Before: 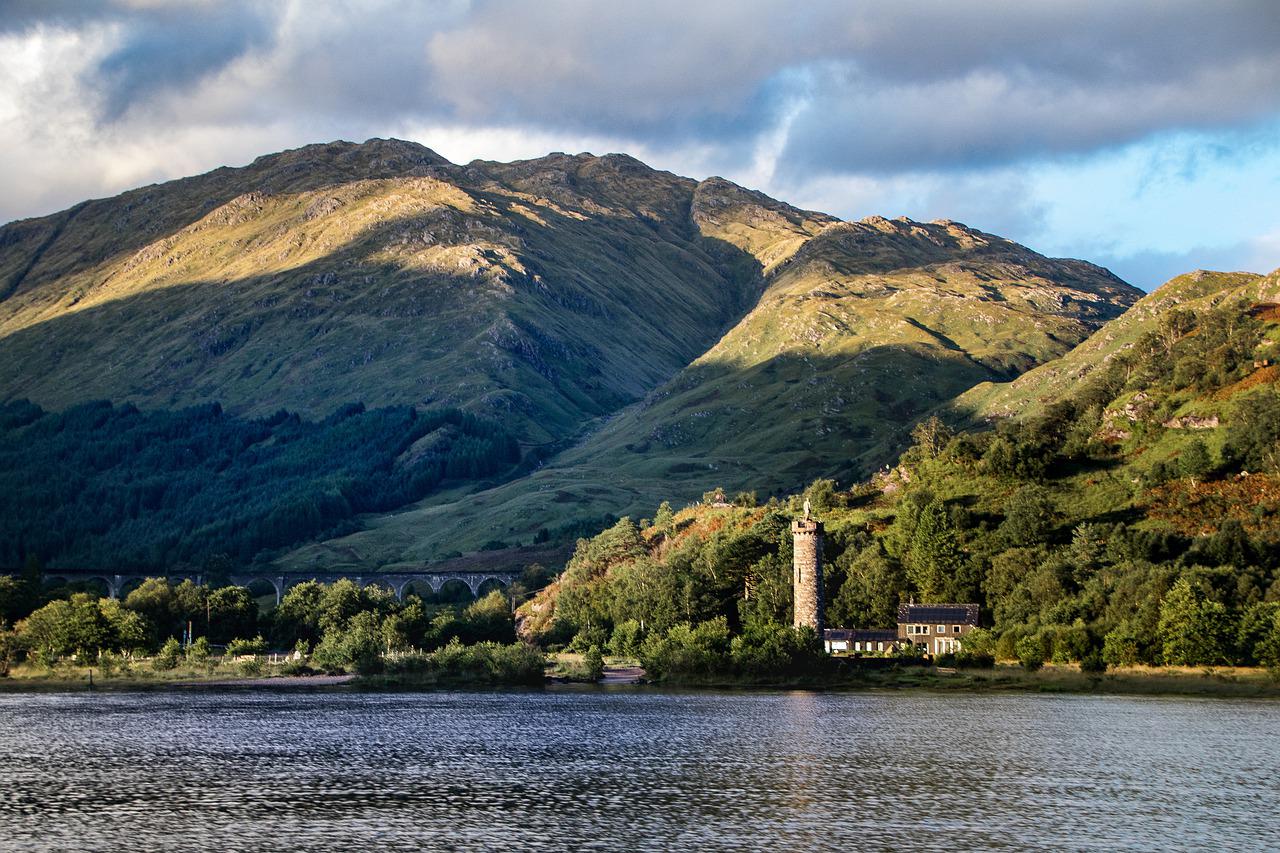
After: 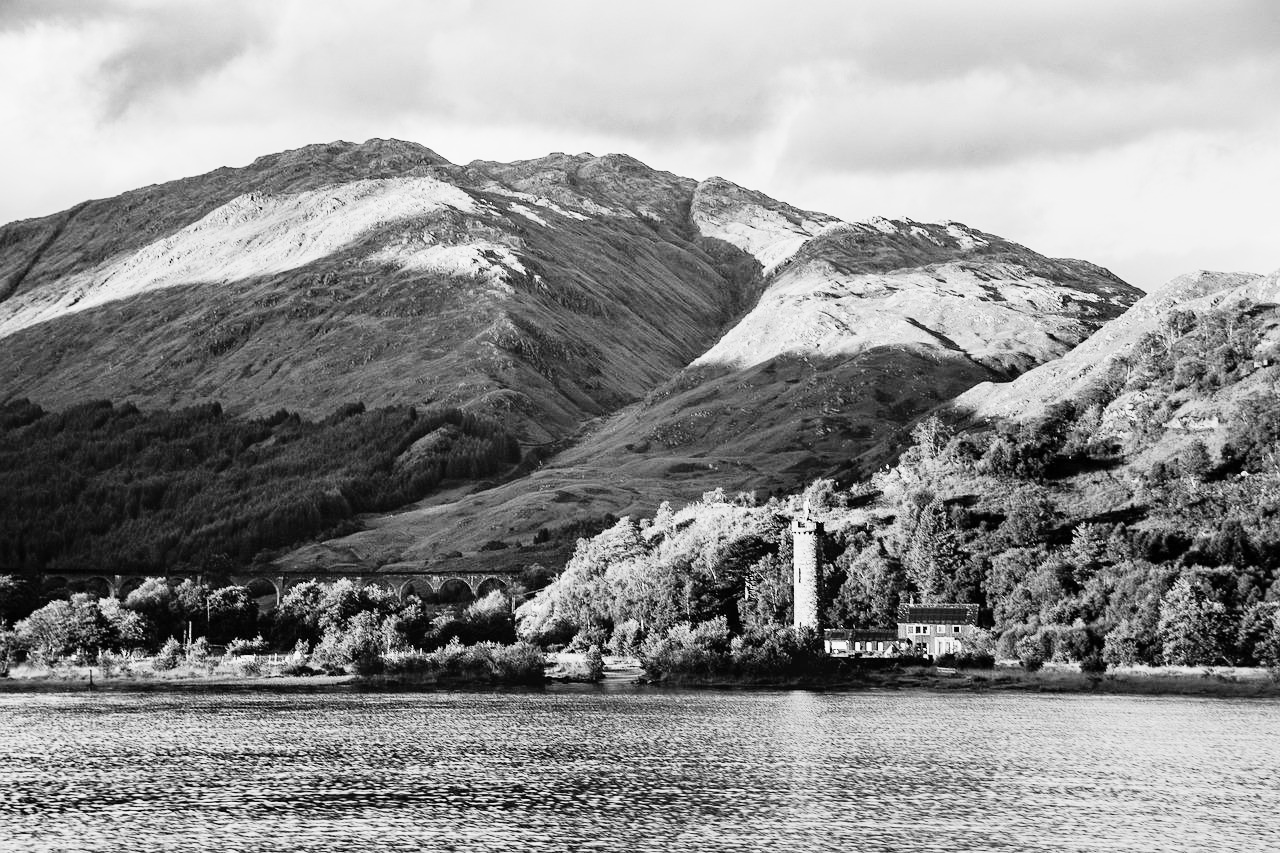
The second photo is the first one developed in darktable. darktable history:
color balance rgb: contrast -30%
monochrome: on, module defaults
rgb curve: curves: ch0 [(0, 0) (0.21, 0.15) (0.24, 0.21) (0.5, 0.75) (0.75, 0.96) (0.89, 0.99) (1, 1)]; ch1 [(0, 0.02) (0.21, 0.13) (0.25, 0.2) (0.5, 0.67) (0.75, 0.9) (0.89, 0.97) (1, 1)]; ch2 [(0, 0.02) (0.21, 0.13) (0.25, 0.2) (0.5, 0.67) (0.75, 0.9) (0.89, 0.97) (1, 1)], compensate middle gray true
